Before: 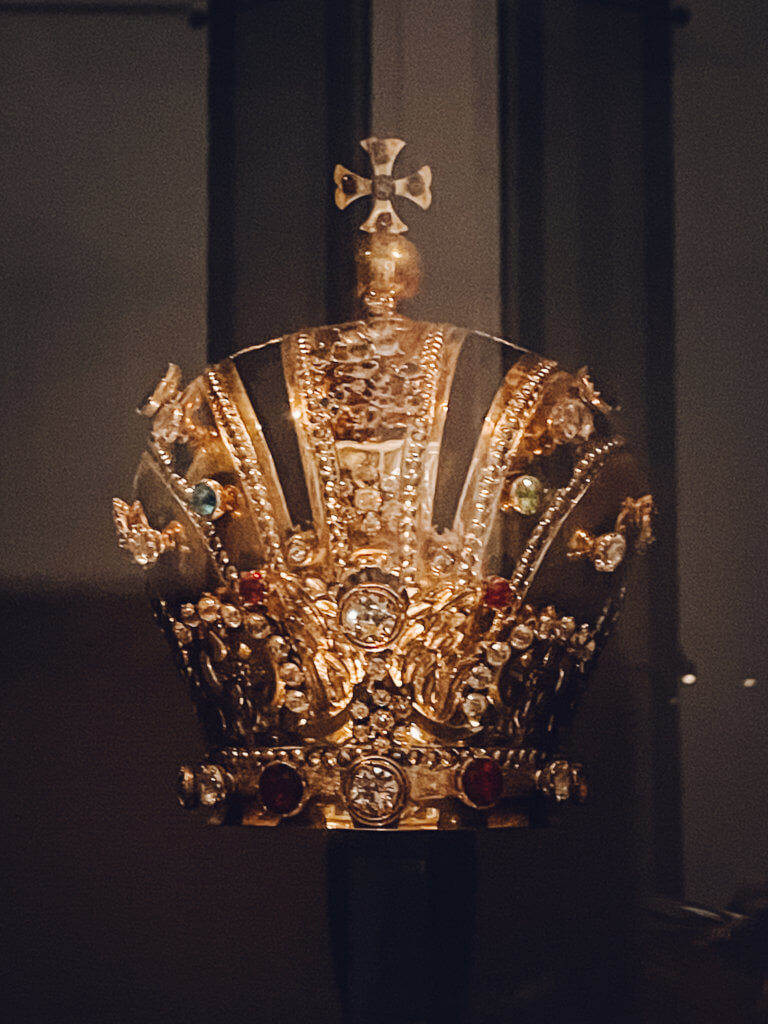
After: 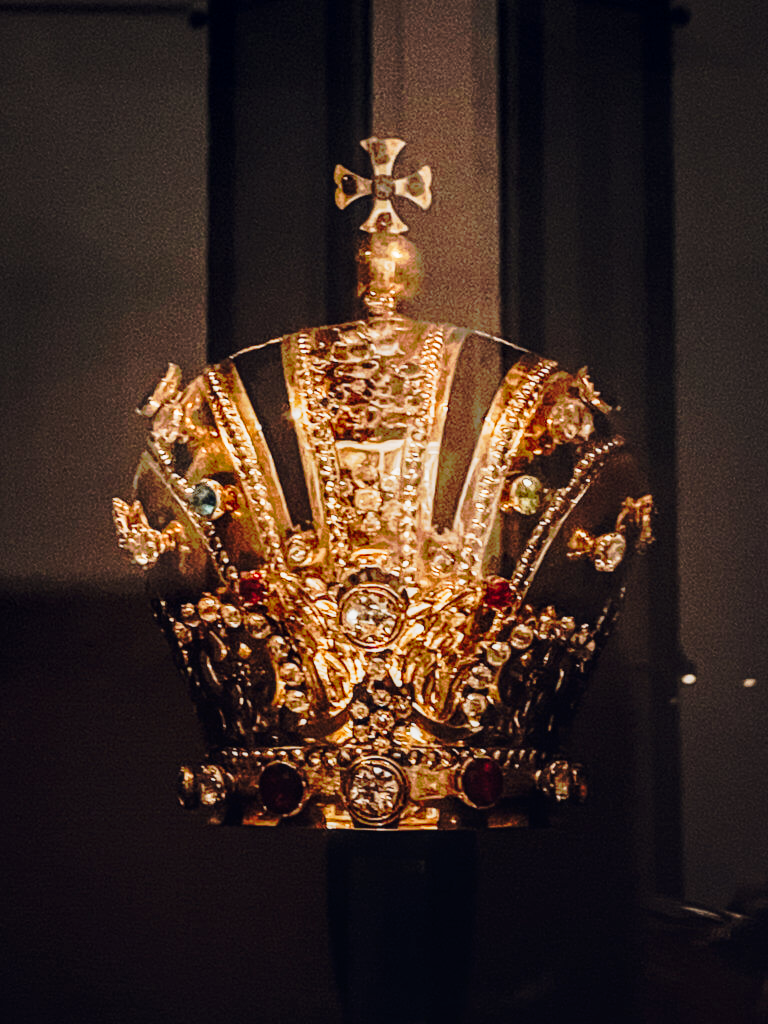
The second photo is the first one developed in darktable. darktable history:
tone curve: curves: ch0 [(0, 0) (0.081, 0.033) (0.192, 0.124) (0.283, 0.238) (0.407, 0.476) (0.495, 0.521) (0.661, 0.756) (0.788, 0.87) (1, 0.951)]; ch1 [(0, 0) (0.161, 0.092) (0.35, 0.33) (0.392, 0.392) (0.427, 0.426) (0.479, 0.472) (0.505, 0.497) (0.521, 0.524) (0.567, 0.56) (0.583, 0.592) (0.625, 0.627) (0.678, 0.733) (1, 1)]; ch2 [(0, 0) (0.346, 0.362) (0.404, 0.427) (0.502, 0.499) (0.531, 0.523) (0.544, 0.561) (0.58, 0.59) (0.629, 0.642) (0.717, 0.678) (1, 1)], preserve colors none
local contrast: on, module defaults
